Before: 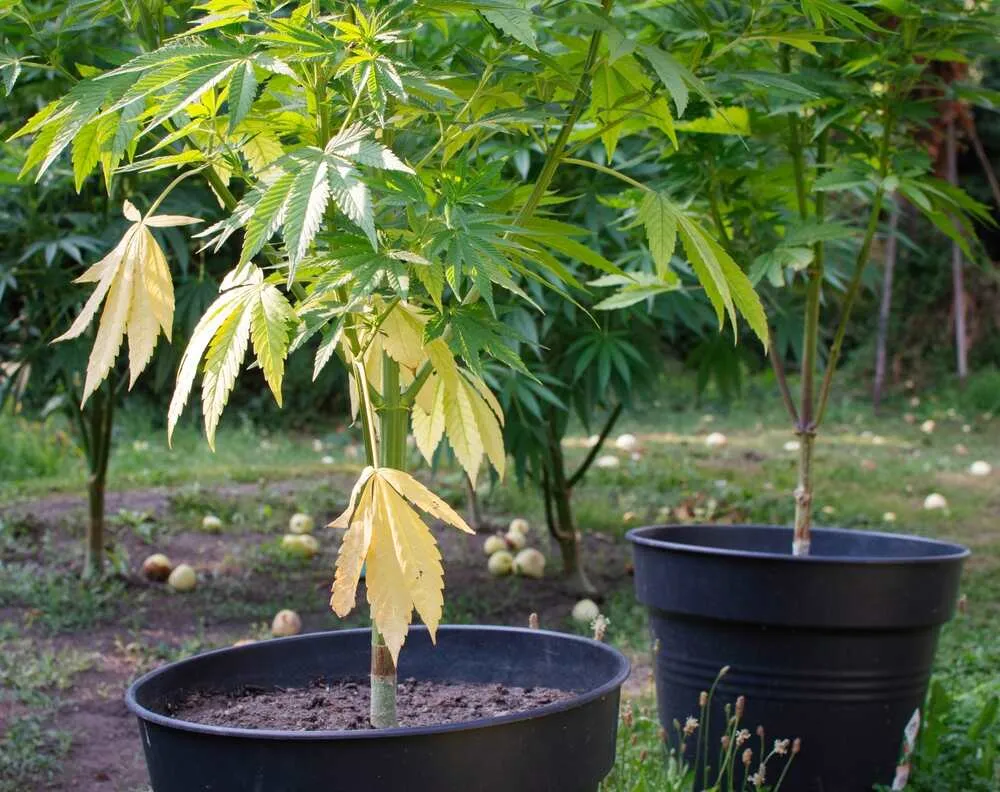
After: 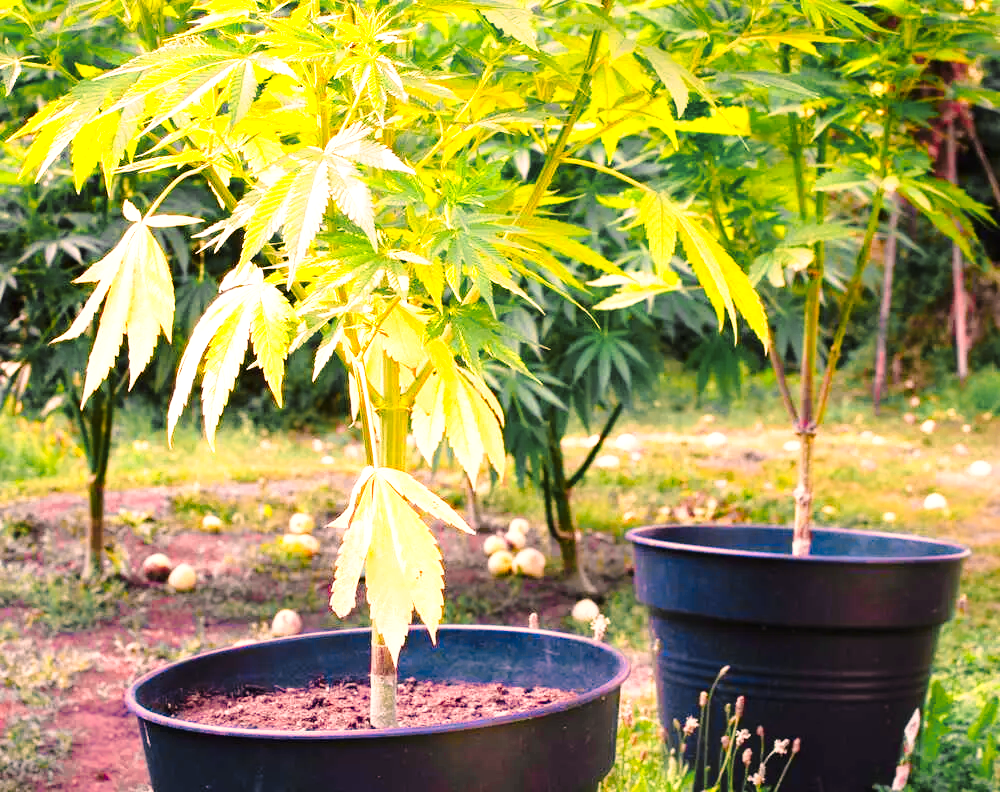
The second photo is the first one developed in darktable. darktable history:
exposure: exposure 0.505 EV, compensate exposure bias true, compensate highlight preservation false
base curve: curves: ch0 [(0, 0) (0.028, 0.03) (0.121, 0.232) (0.46, 0.748) (0.859, 0.968) (1, 1)], preserve colors none
color correction: highlights a* 17.9, highlights b* 18.89
color zones: curves: ch0 [(0.257, 0.558) (0.75, 0.565)]; ch1 [(0.004, 0.857) (0.14, 0.416) (0.257, 0.695) (0.442, 0.032) (0.736, 0.266) (0.891, 0.741)]; ch2 [(0, 0.623) (0.112, 0.436) (0.271, 0.474) (0.516, 0.64) (0.743, 0.286)]
